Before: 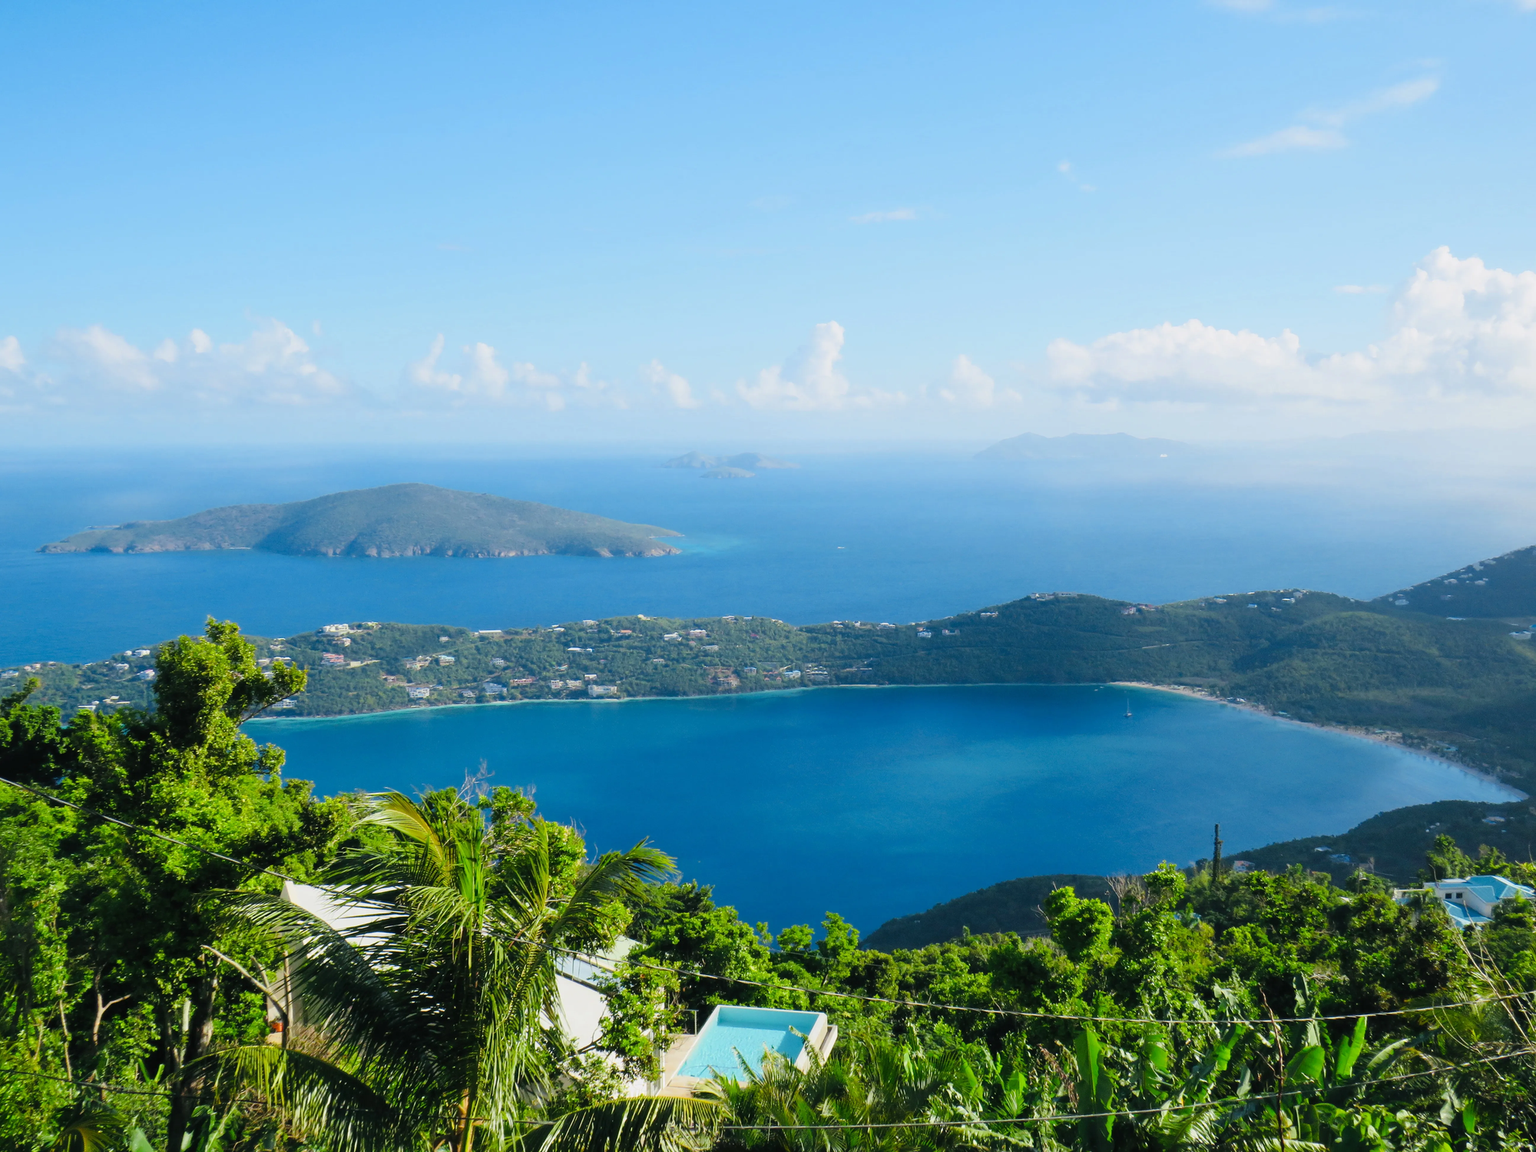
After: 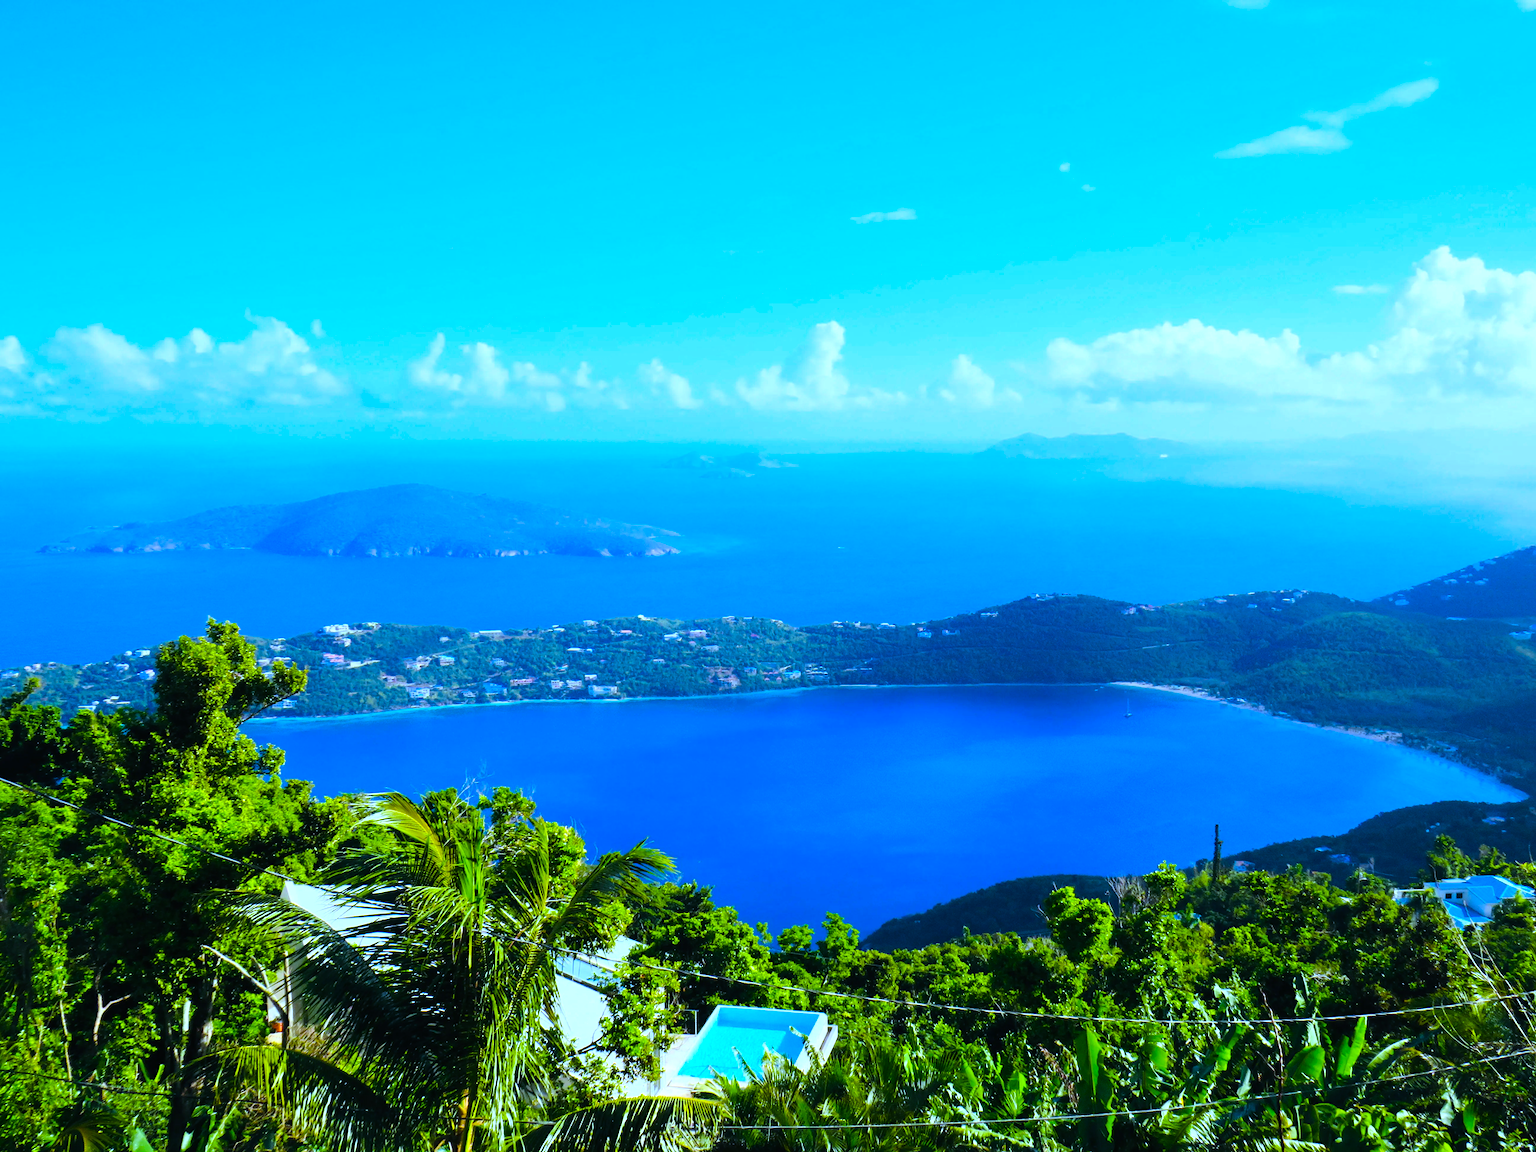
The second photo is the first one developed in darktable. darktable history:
tone equalizer: -8 EV -0.75 EV, -7 EV -0.7 EV, -6 EV -0.6 EV, -5 EV -0.4 EV, -3 EV 0.4 EV, -2 EV 0.6 EV, -1 EV 0.7 EV, +0 EV 0.75 EV, edges refinement/feathering 500, mask exposure compensation -1.57 EV, preserve details no
white balance: red 0.871, blue 1.249
color balance rgb: linear chroma grading › global chroma 15%, perceptual saturation grading › global saturation 30%
color zones: curves: ch0 [(0, 0.5) (0.143, 0.5) (0.286, 0.5) (0.429, 0.5) (0.62, 0.489) (0.714, 0.445) (0.844, 0.496) (1, 0.5)]; ch1 [(0, 0.5) (0.143, 0.5) (0.286, 0.5) (0.429, 0.5) (0.571, 0.5) (0.714, 0.523) (0.857, 0.5) (1, 0.5)]
